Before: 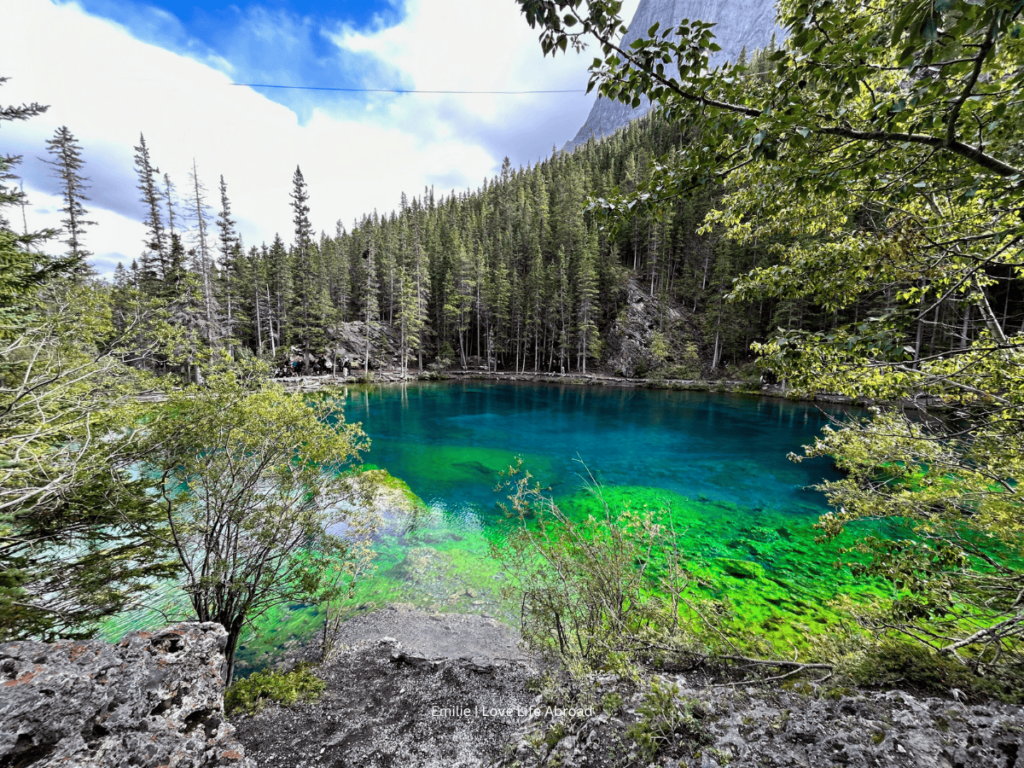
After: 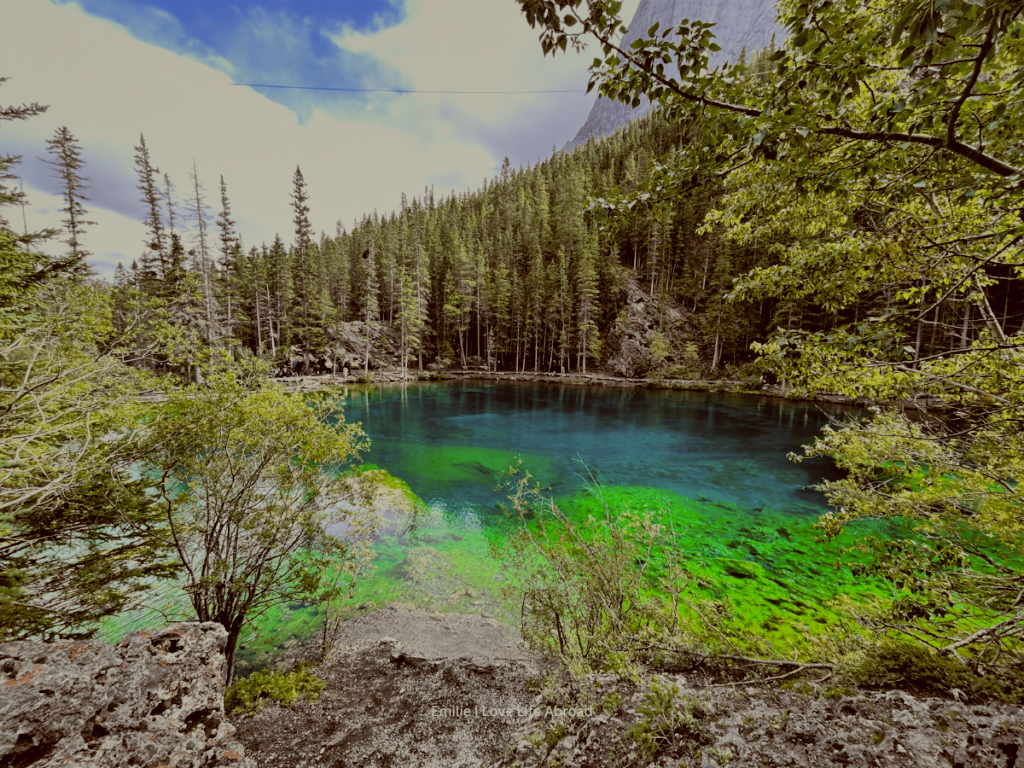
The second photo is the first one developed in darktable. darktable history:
shadows and highlights: on, module defaults
exposure: exposure -0.36 EV, compensate highlight preservation false
filmic rgb: black relative exposure -7.65 EV, white relative exposure 4.56 EV, hardness 3.61
color balance: lift [1.001, 1.007, 1, 0.993], gamma [1.023, 1.026, 1.01, 0.974], gain [0.964, 1.059, 1.073, 0.927]
